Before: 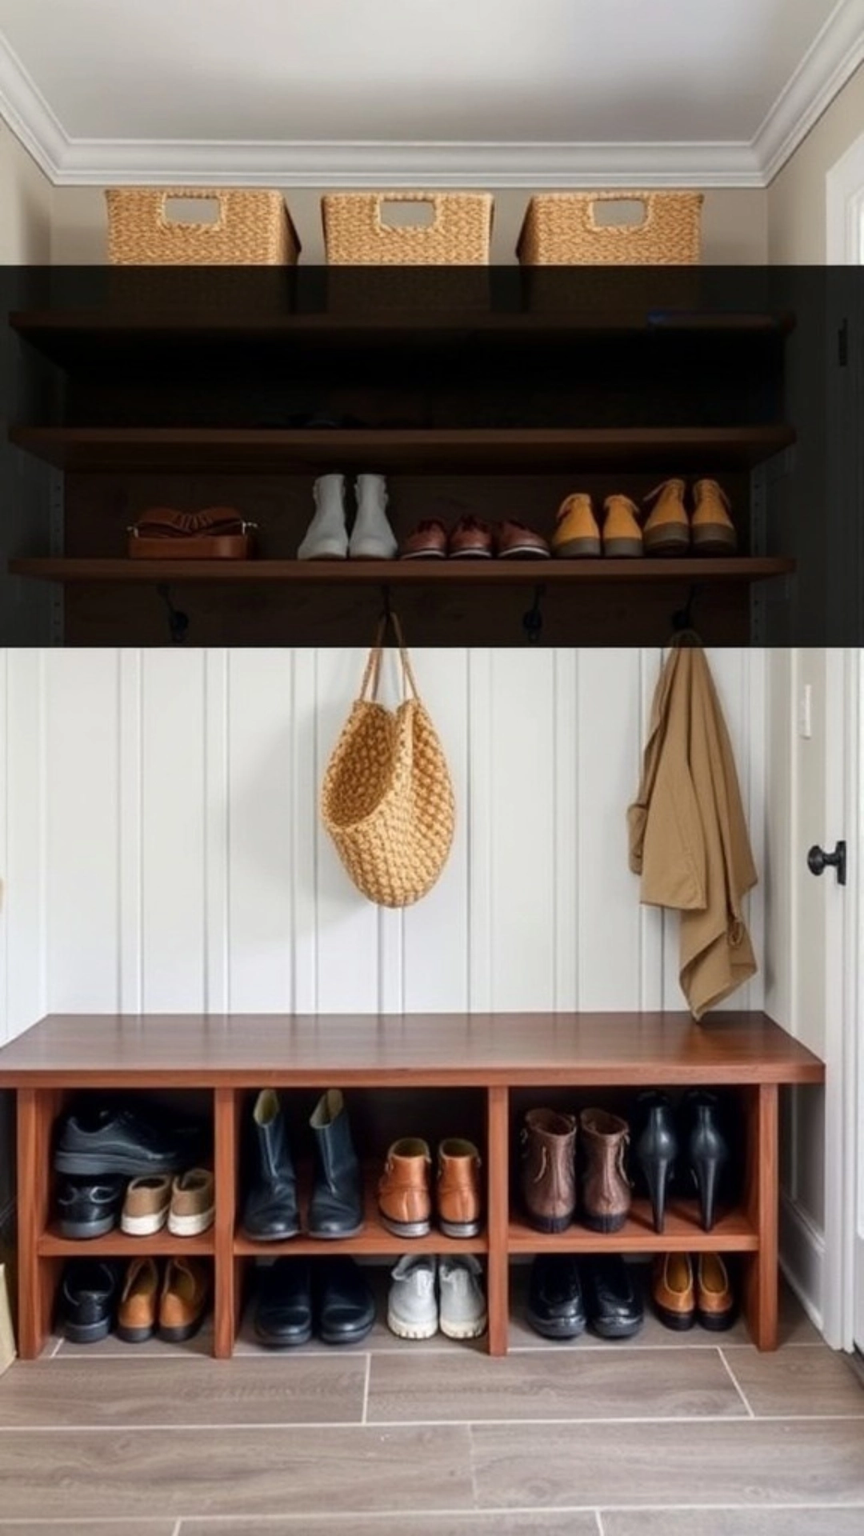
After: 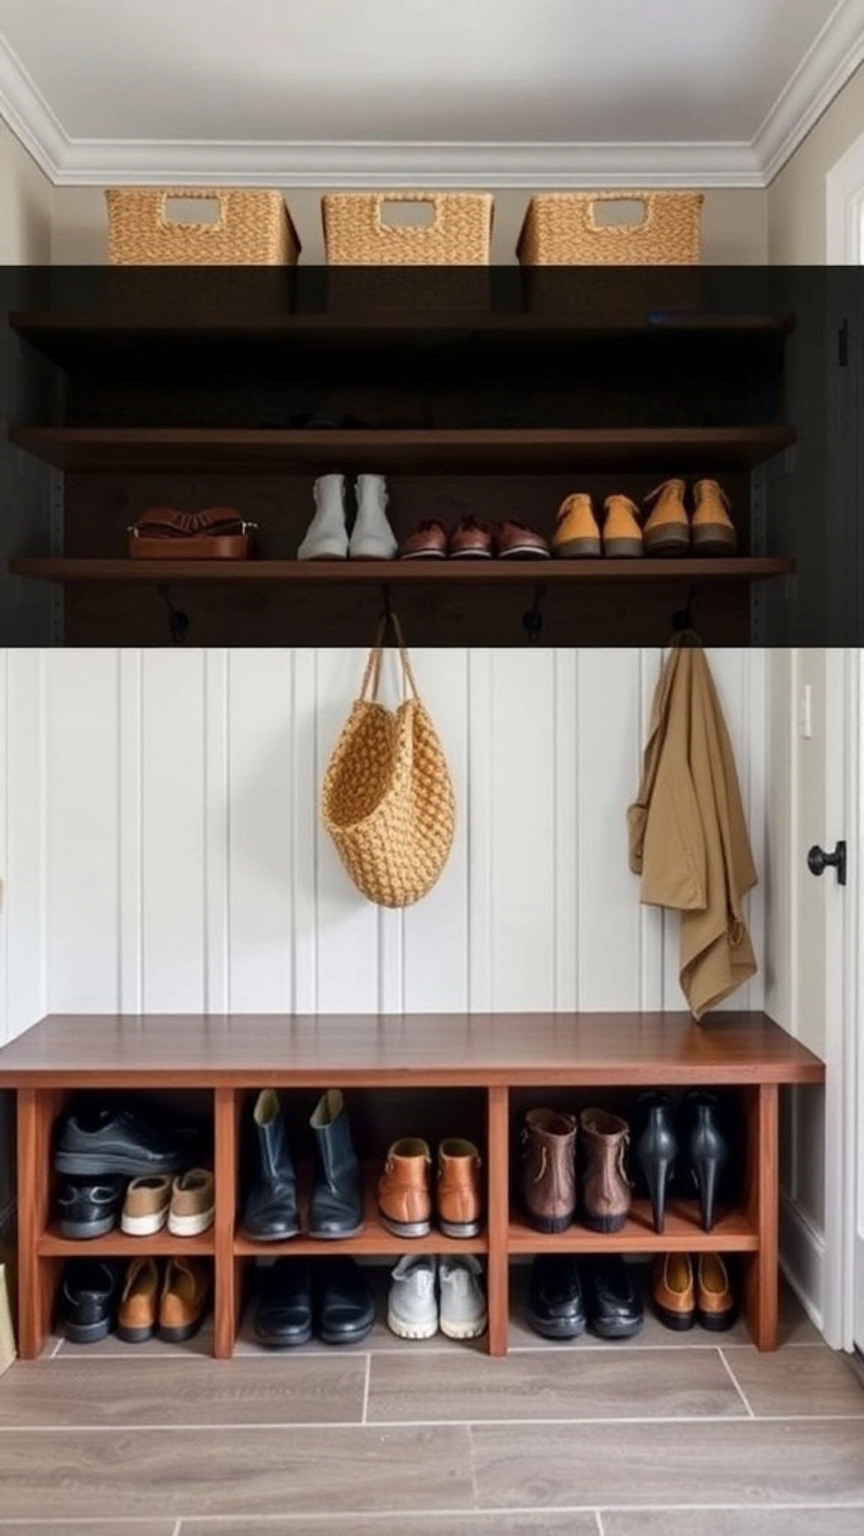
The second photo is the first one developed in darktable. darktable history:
shadows and highlights: shadows 36.86, highlights -27.76, soften with gaussian
